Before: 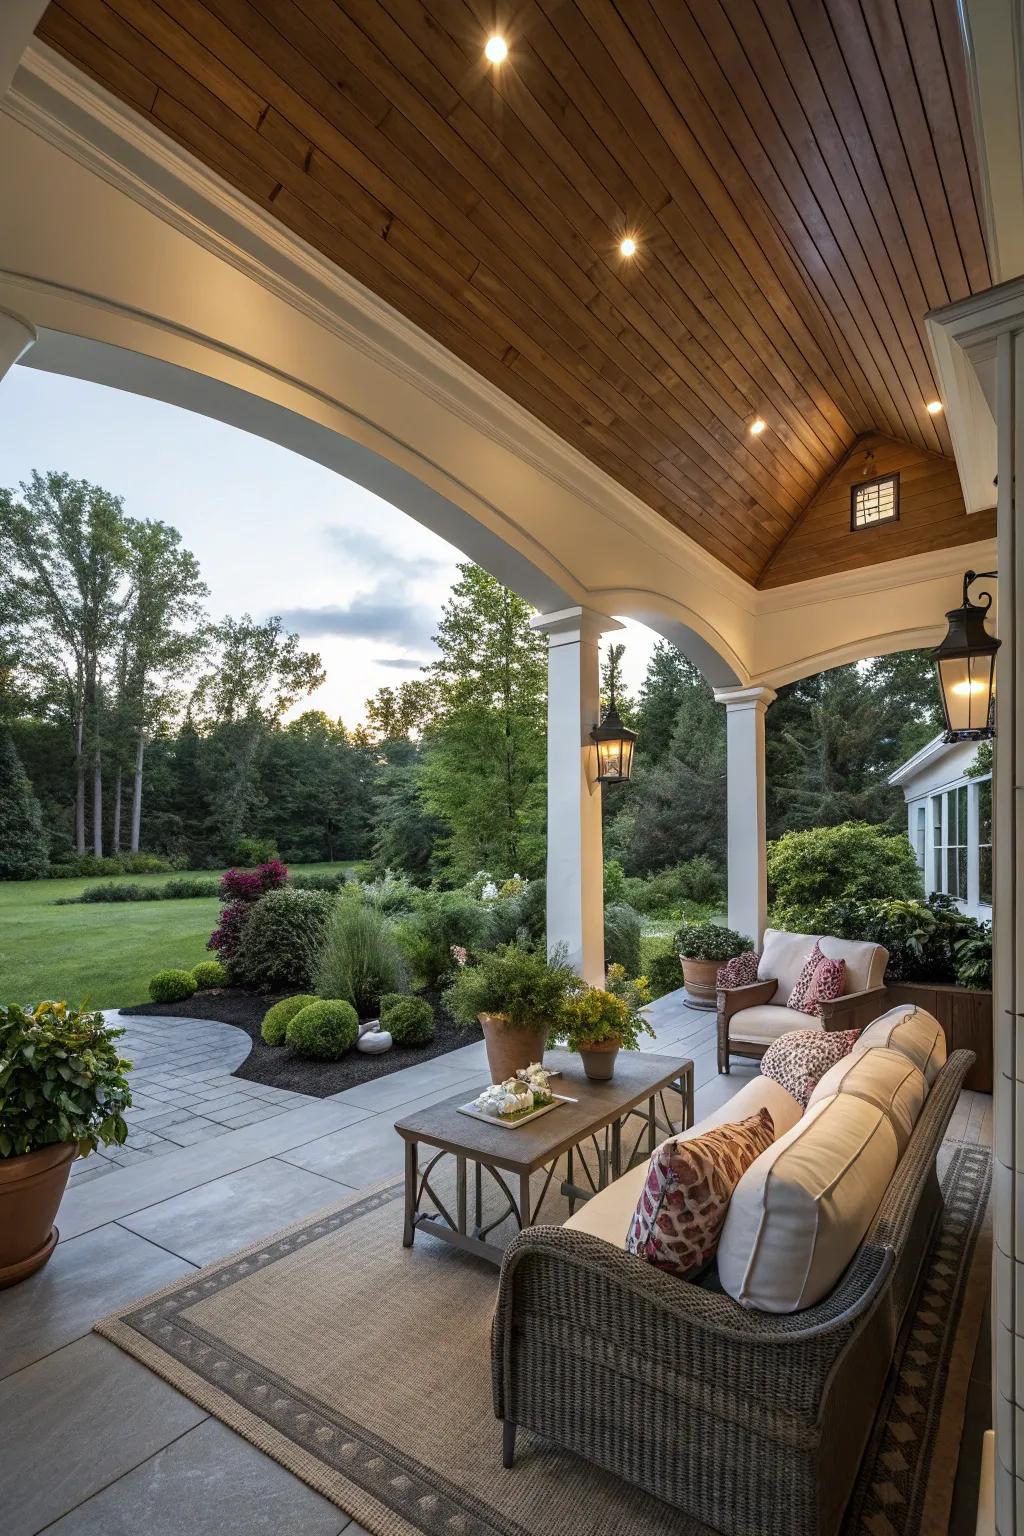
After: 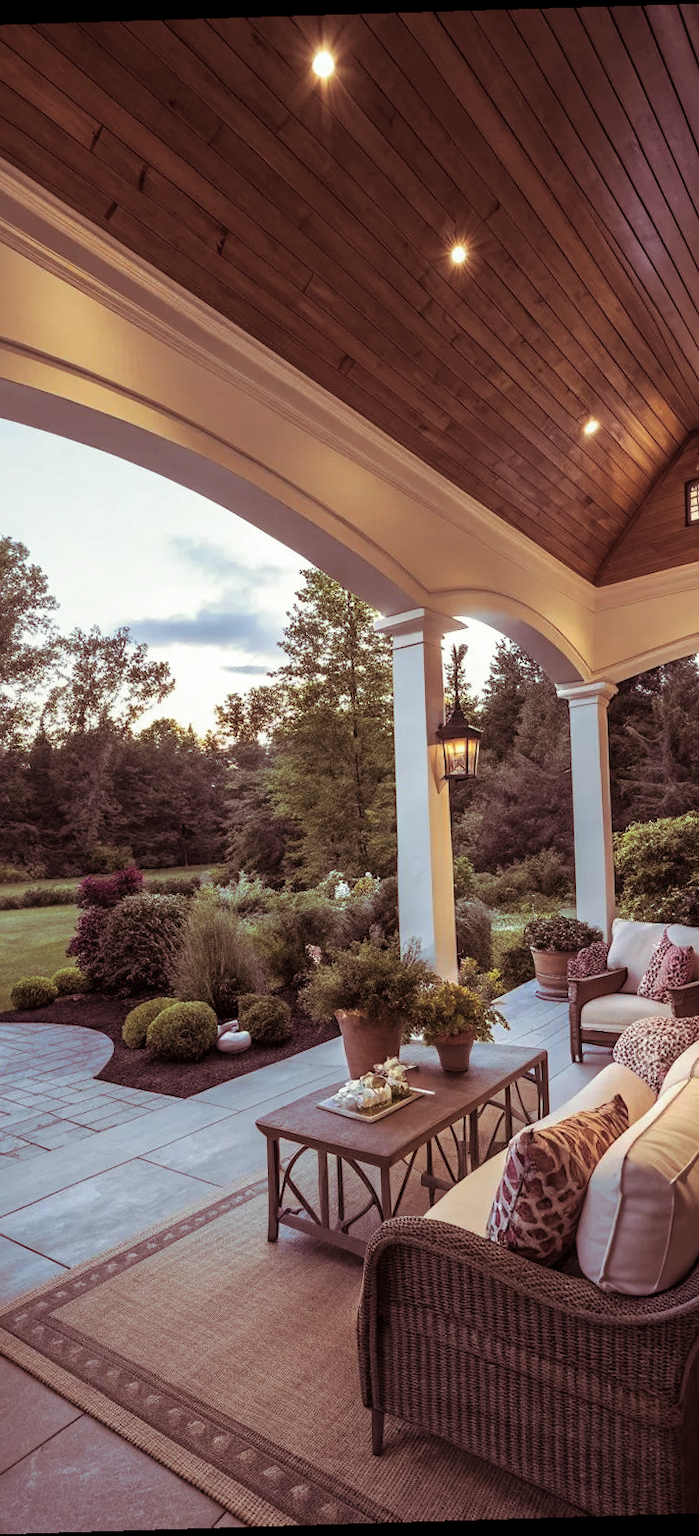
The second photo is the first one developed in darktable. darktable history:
crop and rotate: left 15.754%, right 17.579%
split-toning: on, module defaults
rotate and perspective: rotation -1.75°, automatic cropping off
